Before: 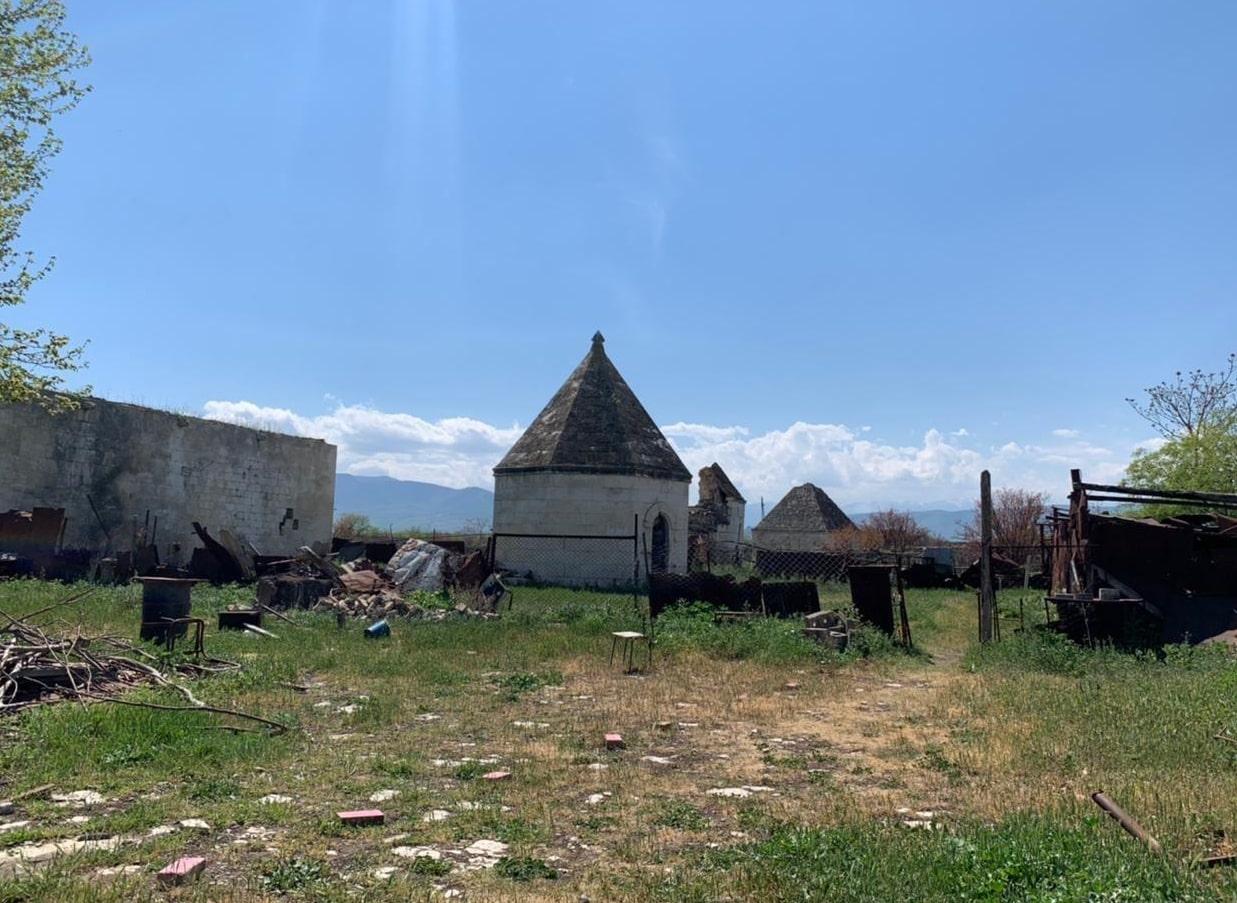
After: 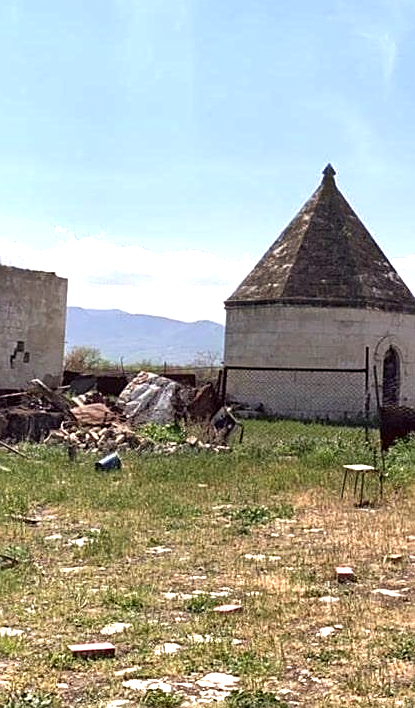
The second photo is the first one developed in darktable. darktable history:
shadows and highlights: shadows 49, highlights -41, soften with gaussian
crop and rotate: left 21.77%, top 18.528%, right 44.676%, bottom 2.997%
grain: coarseness 0.81 ISO, strength 1.34%, mid-tones bias 0%
exposure: black level correction 0, exposure 1 EV, compensate highlight preservation false
sharpen: on, module defaults
color correction: highlights a* 6.27, highlights b* 8.19, shadows a* 5.94, shadows b* 7.23, saturation 0.9
